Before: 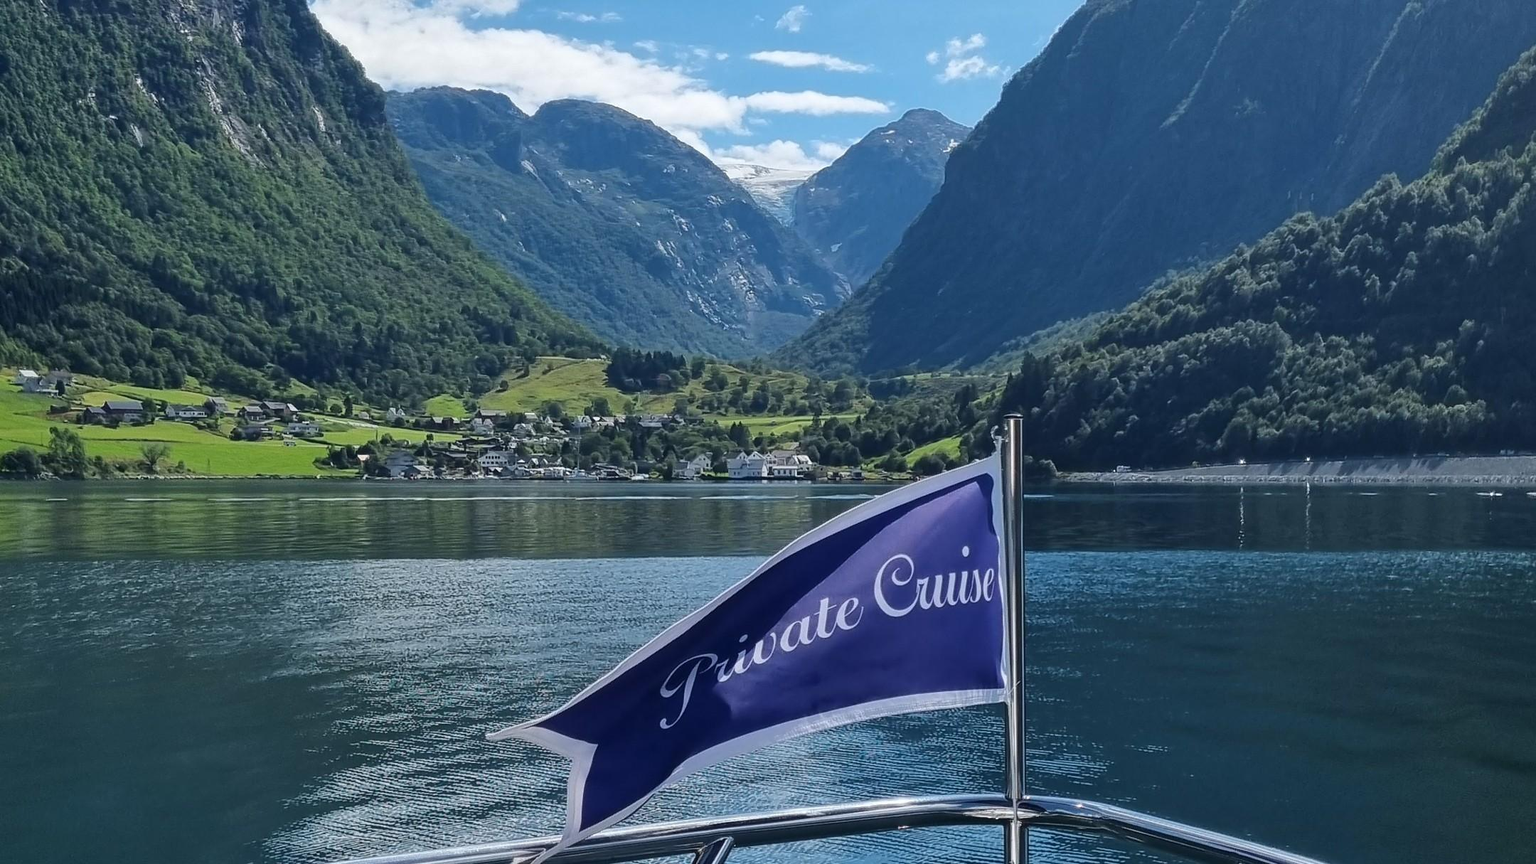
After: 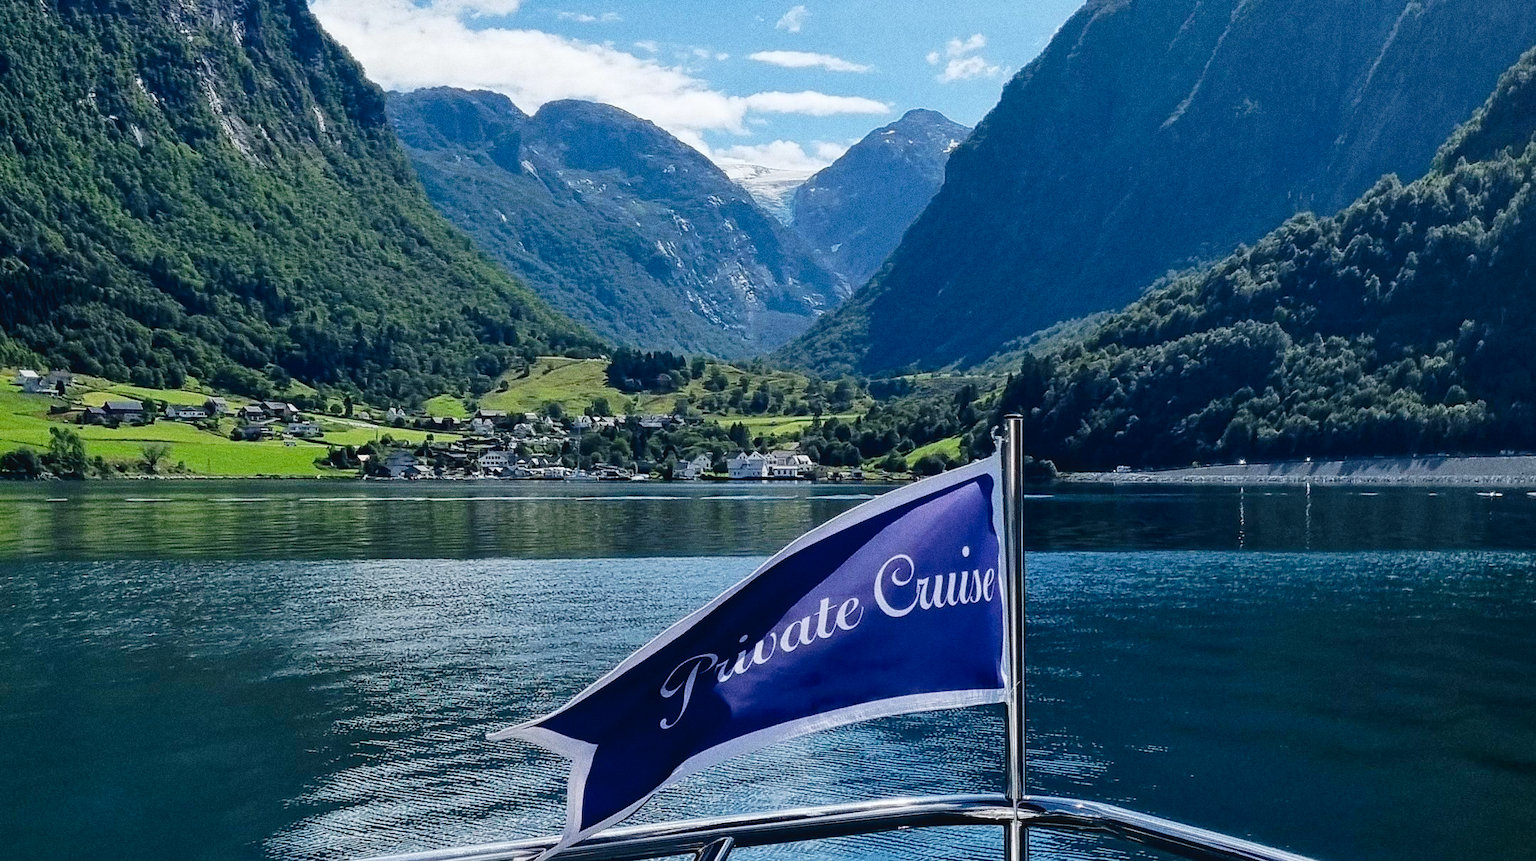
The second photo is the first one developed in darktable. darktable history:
grain: coarseness 0.09 ISO, strength 40%
tone curve: curves: ch0 [(0, 0) (0.003, 0.007) (0.011, 0.01) (0.025, 0.018) (0.044, 0.028) (0.069, 0.034) (0.1, 0.04) (0.136, 0.051) (0.177, 0.104) (0.224, 0.161) (0.277, 0.234) (0.335, 0.316) (0.399, 0.41) (0.468, 0.487) (0.543, 0.577) (0.623, 0.679) (0.709, 0.769) (0.801, 0.854) (0.898, 0.922) (1, 1)], preserve colors none
crop: top 0.05%, bottom 0.098%
